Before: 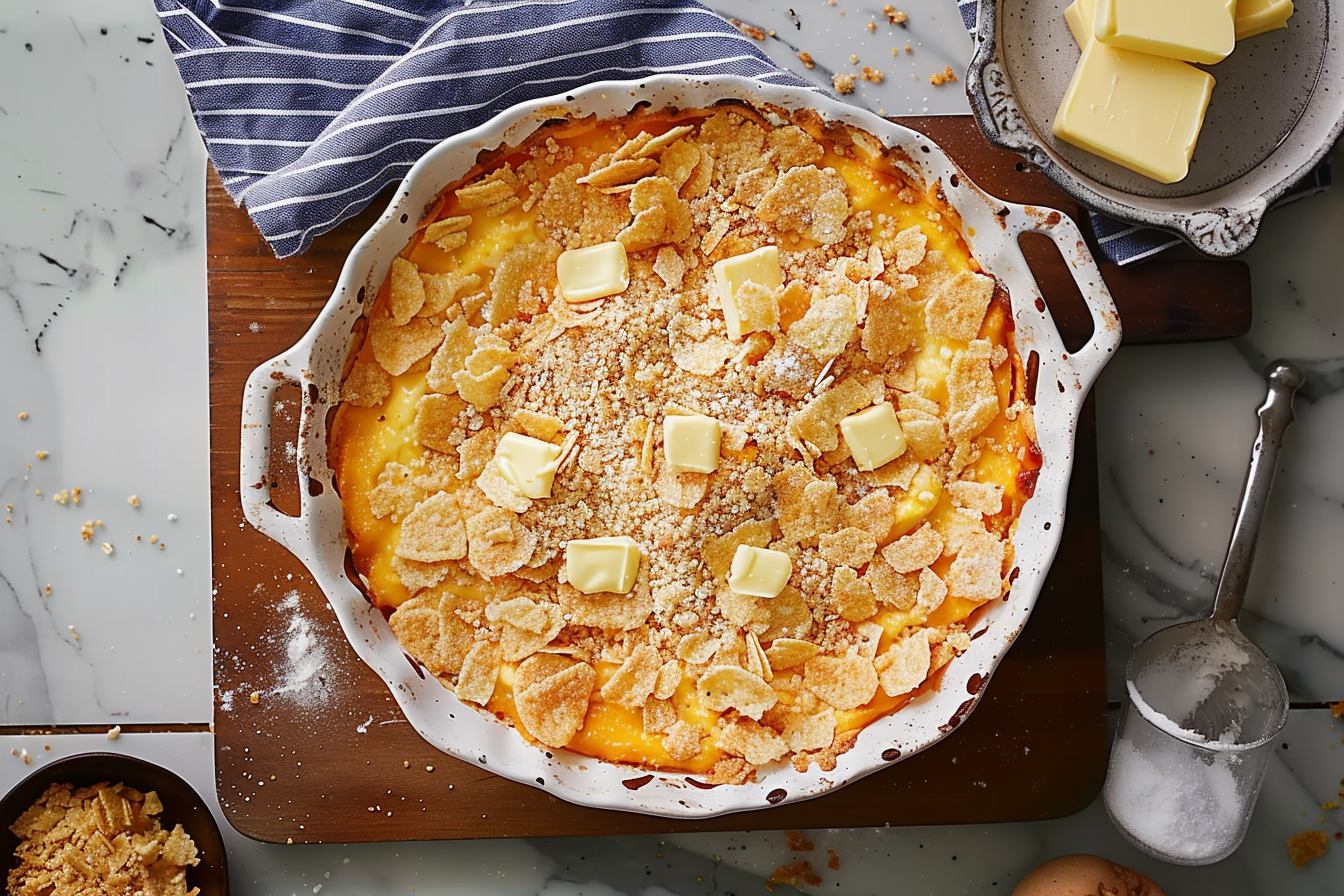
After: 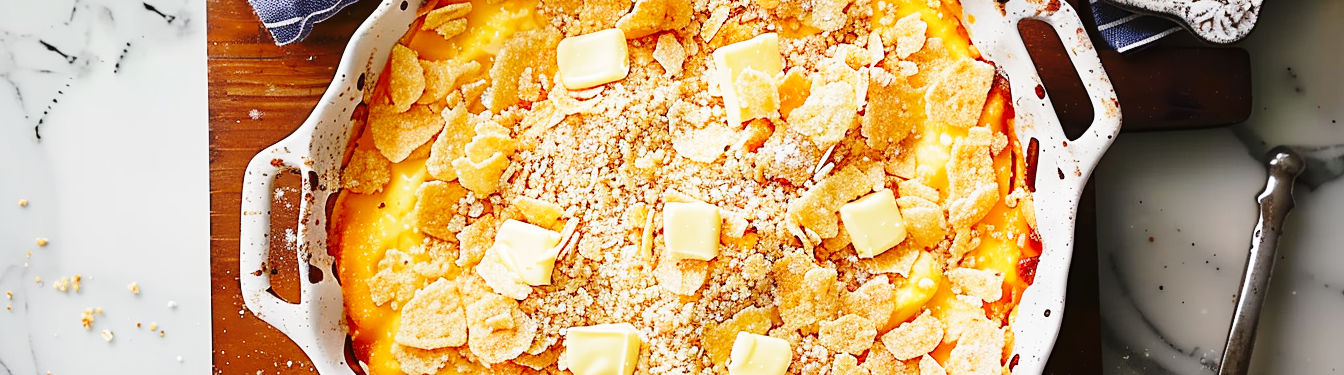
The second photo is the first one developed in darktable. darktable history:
crop and rotate: top 23.84%, bottom 34.294%
base curve: curves: ch0 [(0, 0) (0.028, 0.03) (0.121, 0.232) (0.46, 0.748) (0.859, 0.968) (1, 1)], preserve colors none
